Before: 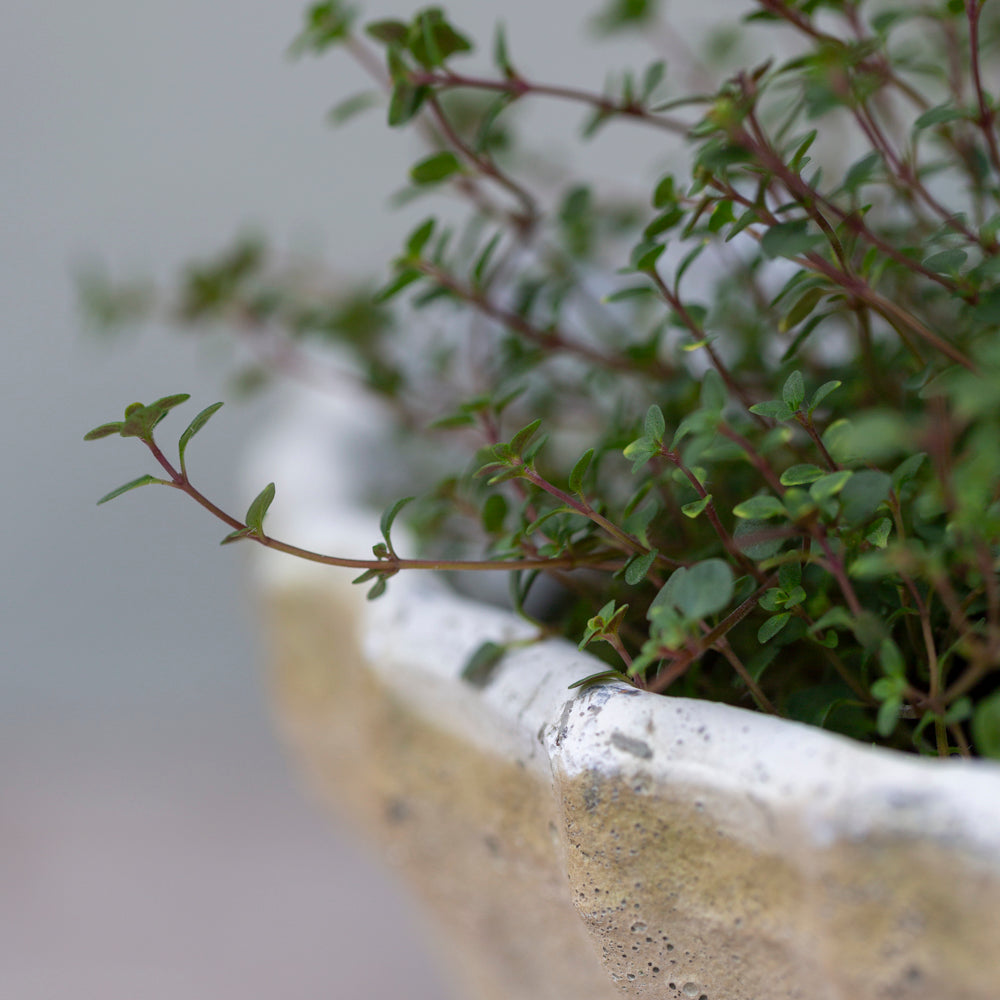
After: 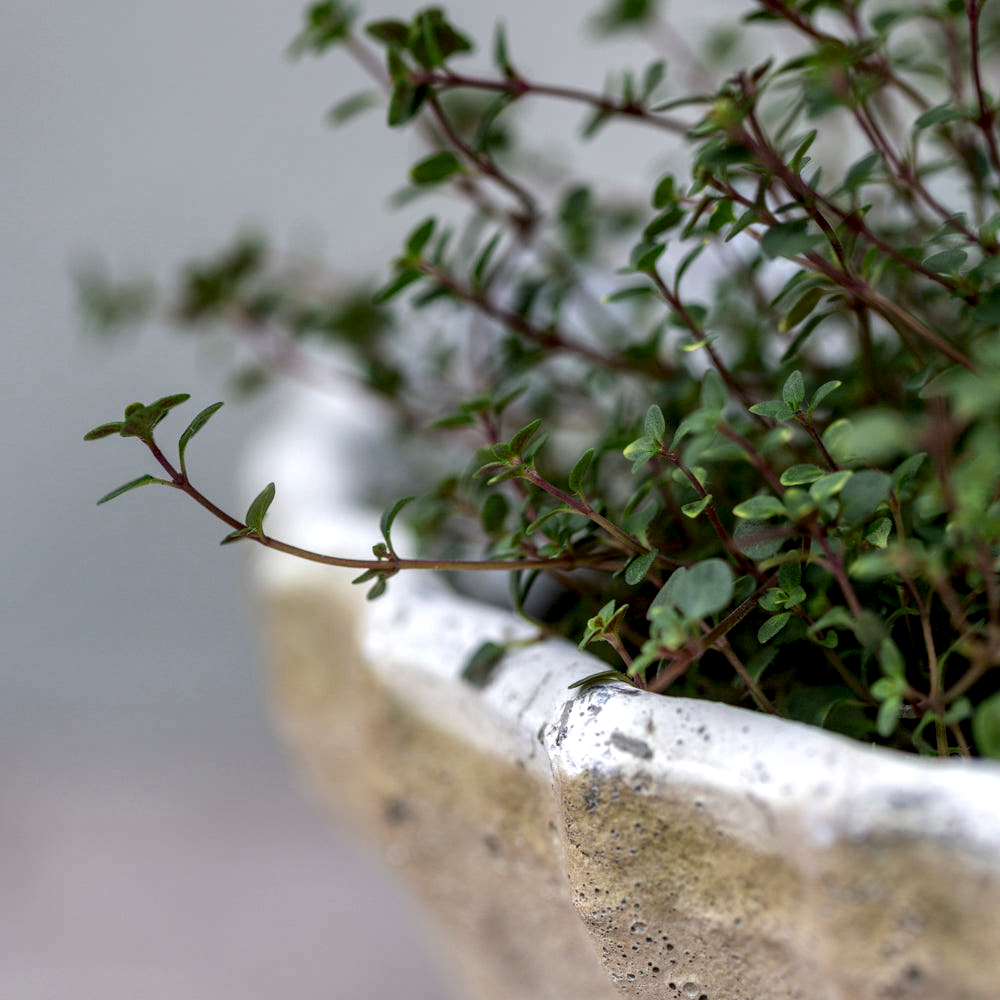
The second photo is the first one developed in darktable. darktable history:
local contrast: highlights 63%, shadows 53%, detail 169%, midtone range 0.507
